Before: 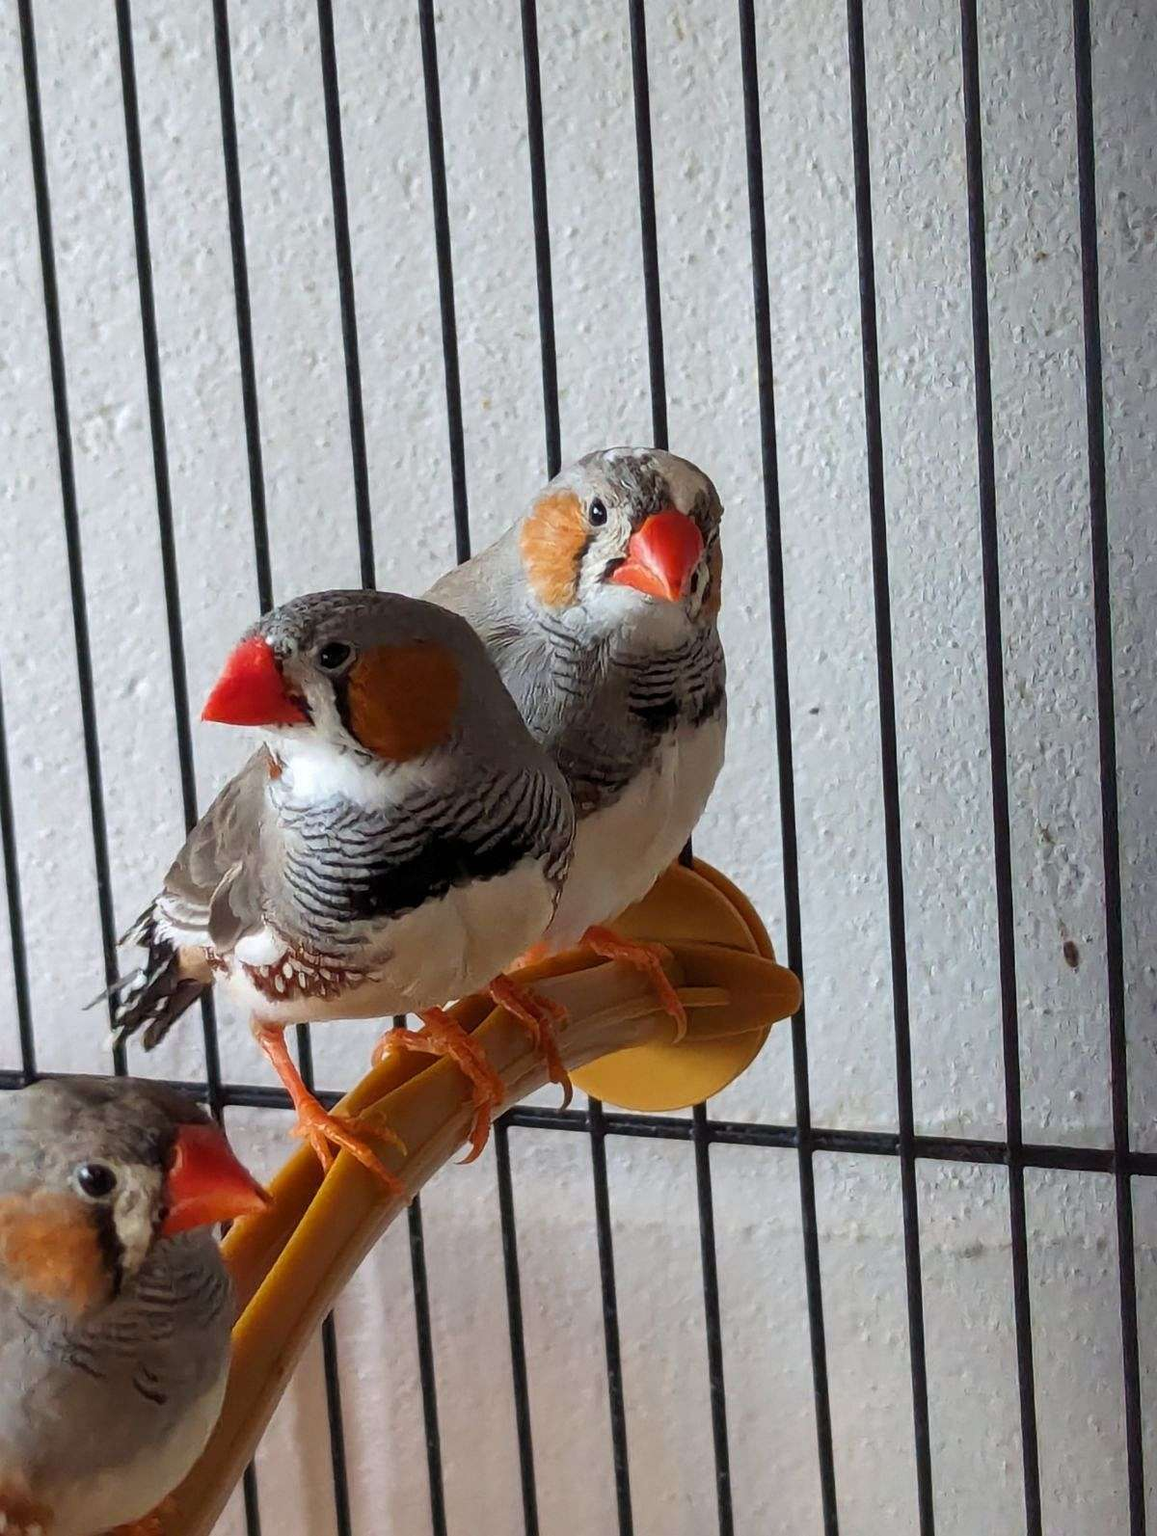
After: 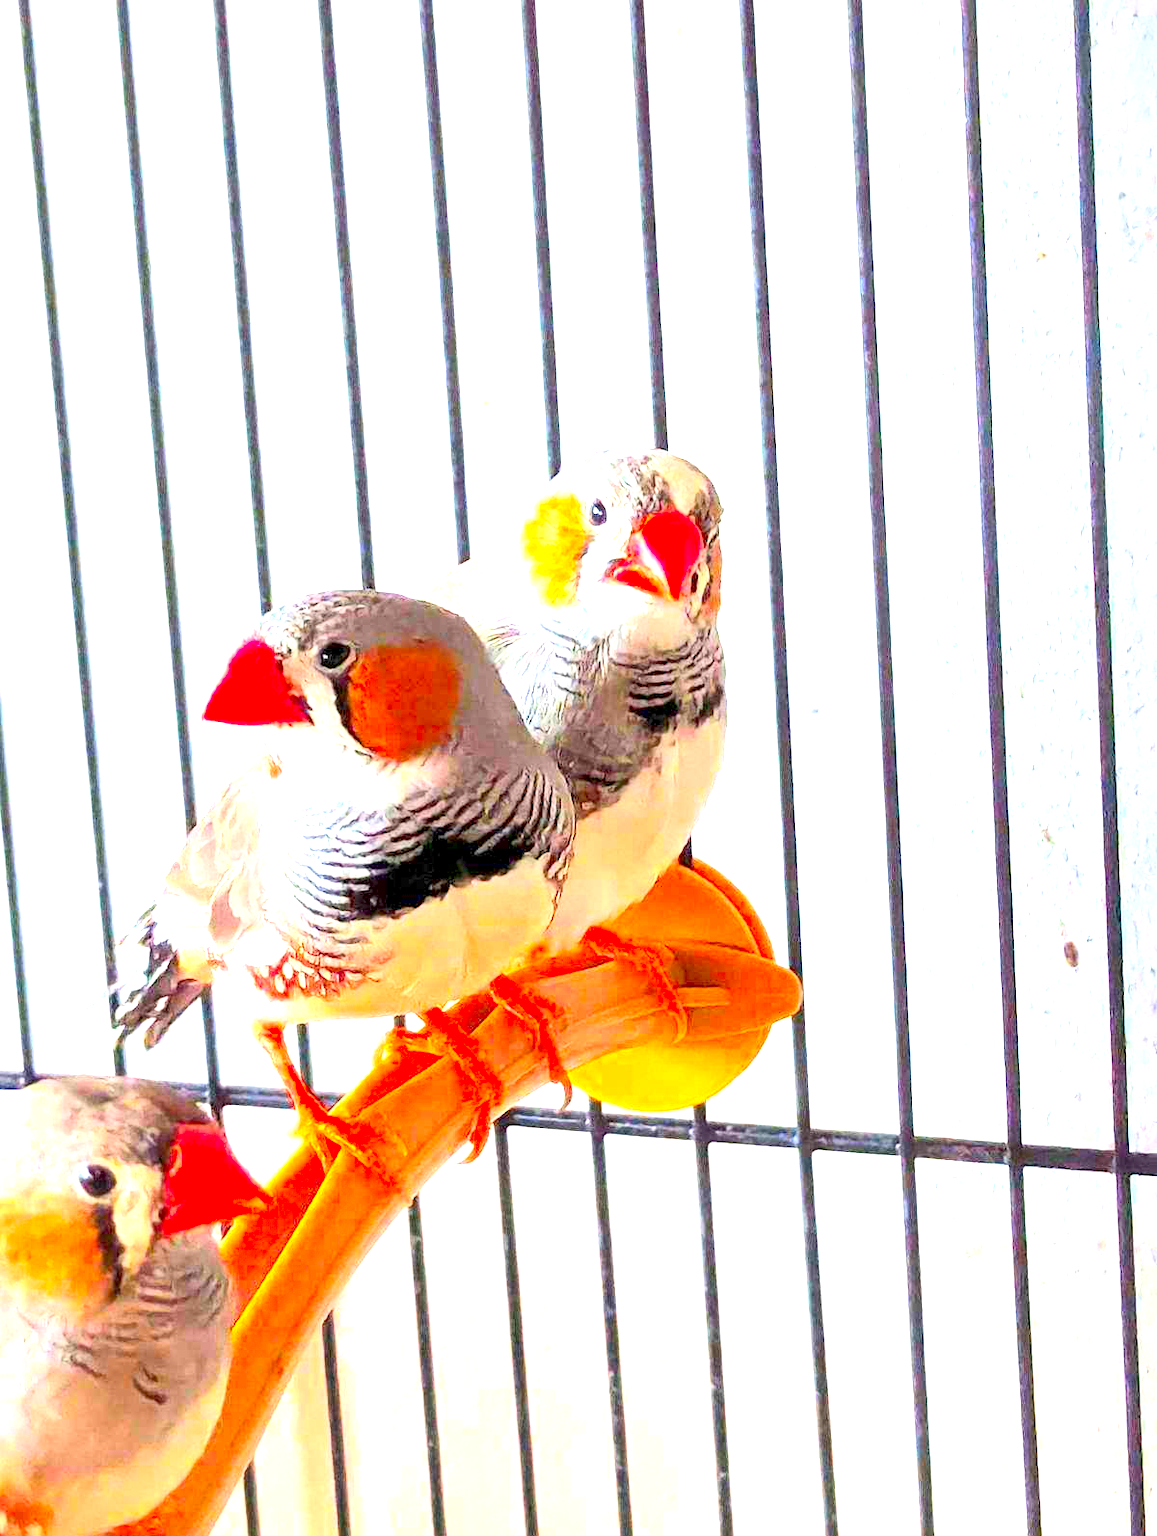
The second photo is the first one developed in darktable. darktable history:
exposure: black level correction 0.001, exposure 2.634 EV, compensate highlight preservation false
contrast brightness saturation: contrast 0.195, brightness 0.204, saturation 0.786
